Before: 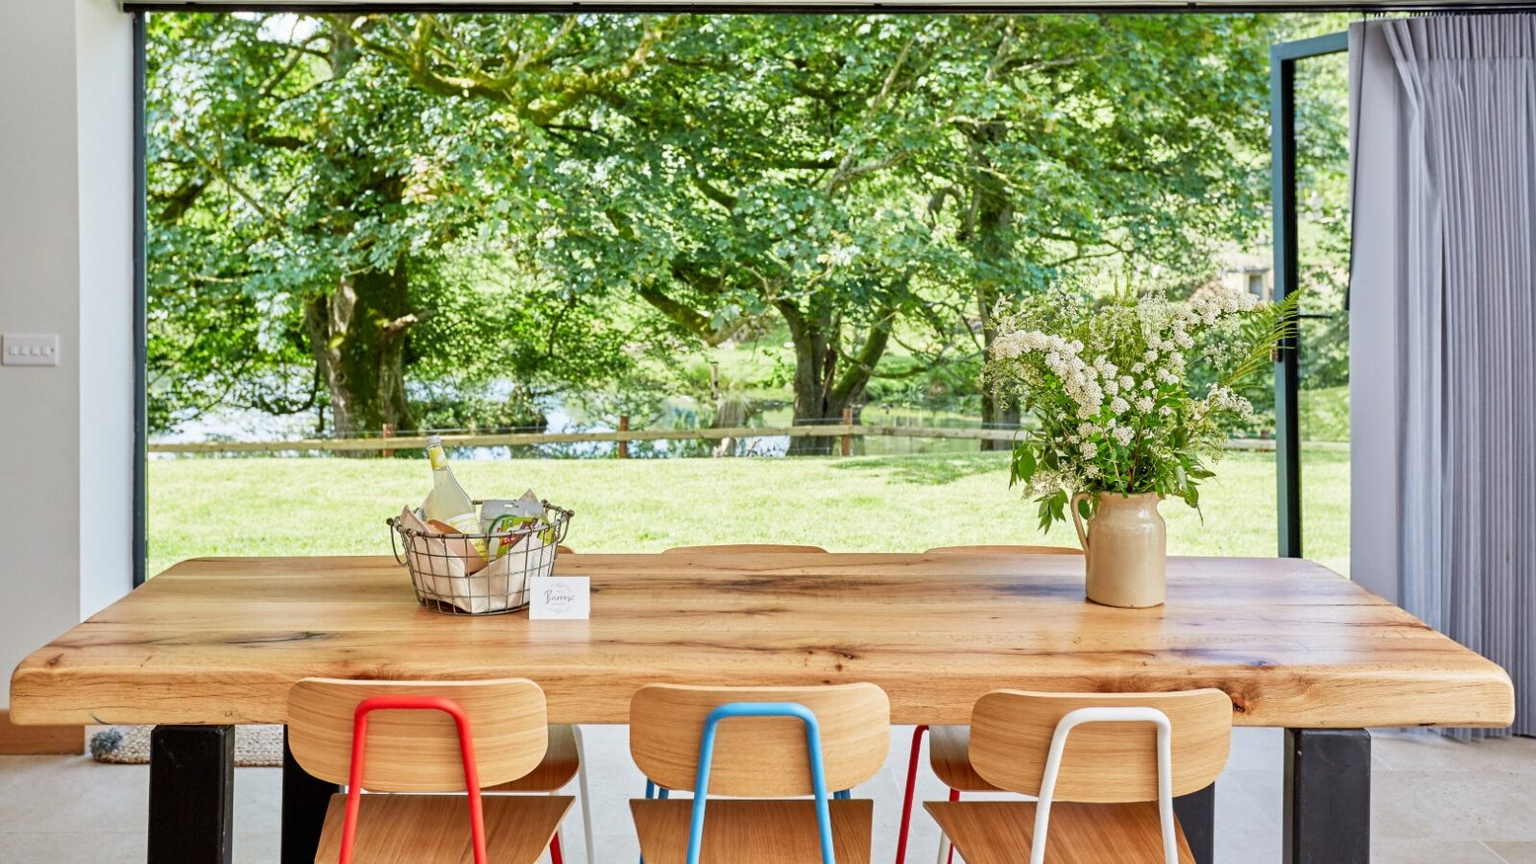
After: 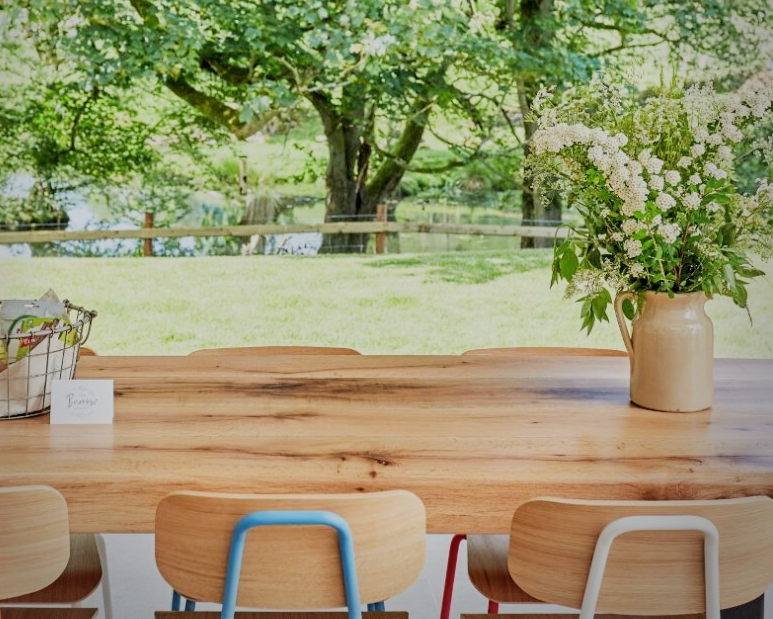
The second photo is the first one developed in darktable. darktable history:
vignetting: fall-off radius 45.99%, brightness -0.434, saturation -0.208, center (-0.063, -0.31)
filmic rgb: black relative exposure -7.65 EV, white relative exposure 4.56 EV, hardness 3.61
crop: left 31.323%, top 24.648%, right 20.356%, bottom 6.471%
